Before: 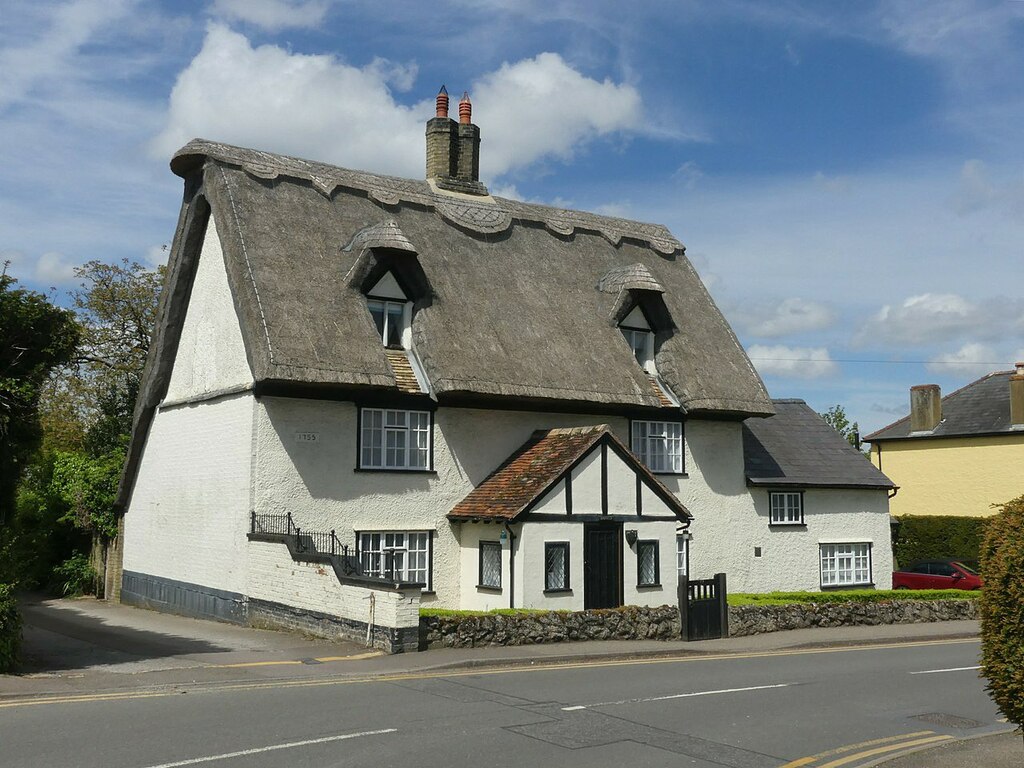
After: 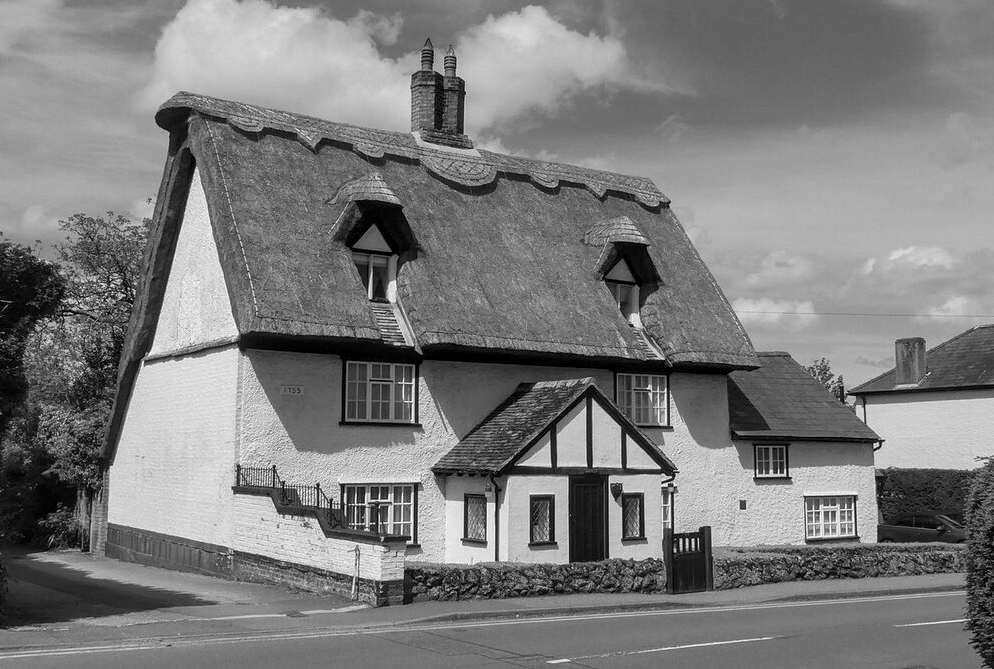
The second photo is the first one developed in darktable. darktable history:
monochrome: a -6.99, b 35.61, size 1.4
crop: left 1.507%, top 6.147%, right 1.379%, bottom 6.637%
contrast brightness saturation: saturation 0.18
local contrast: on, module defaults
